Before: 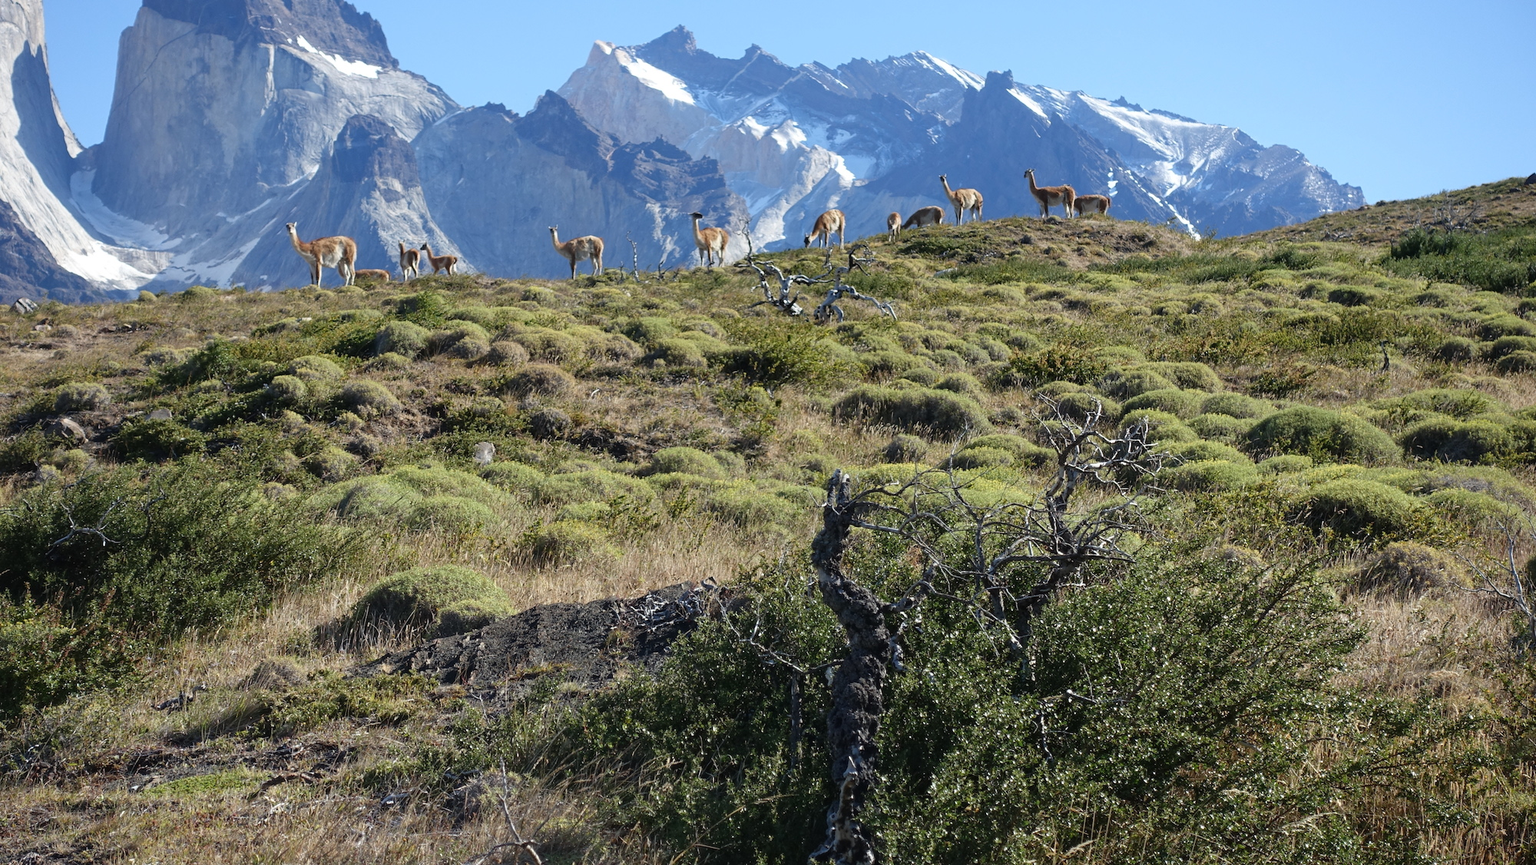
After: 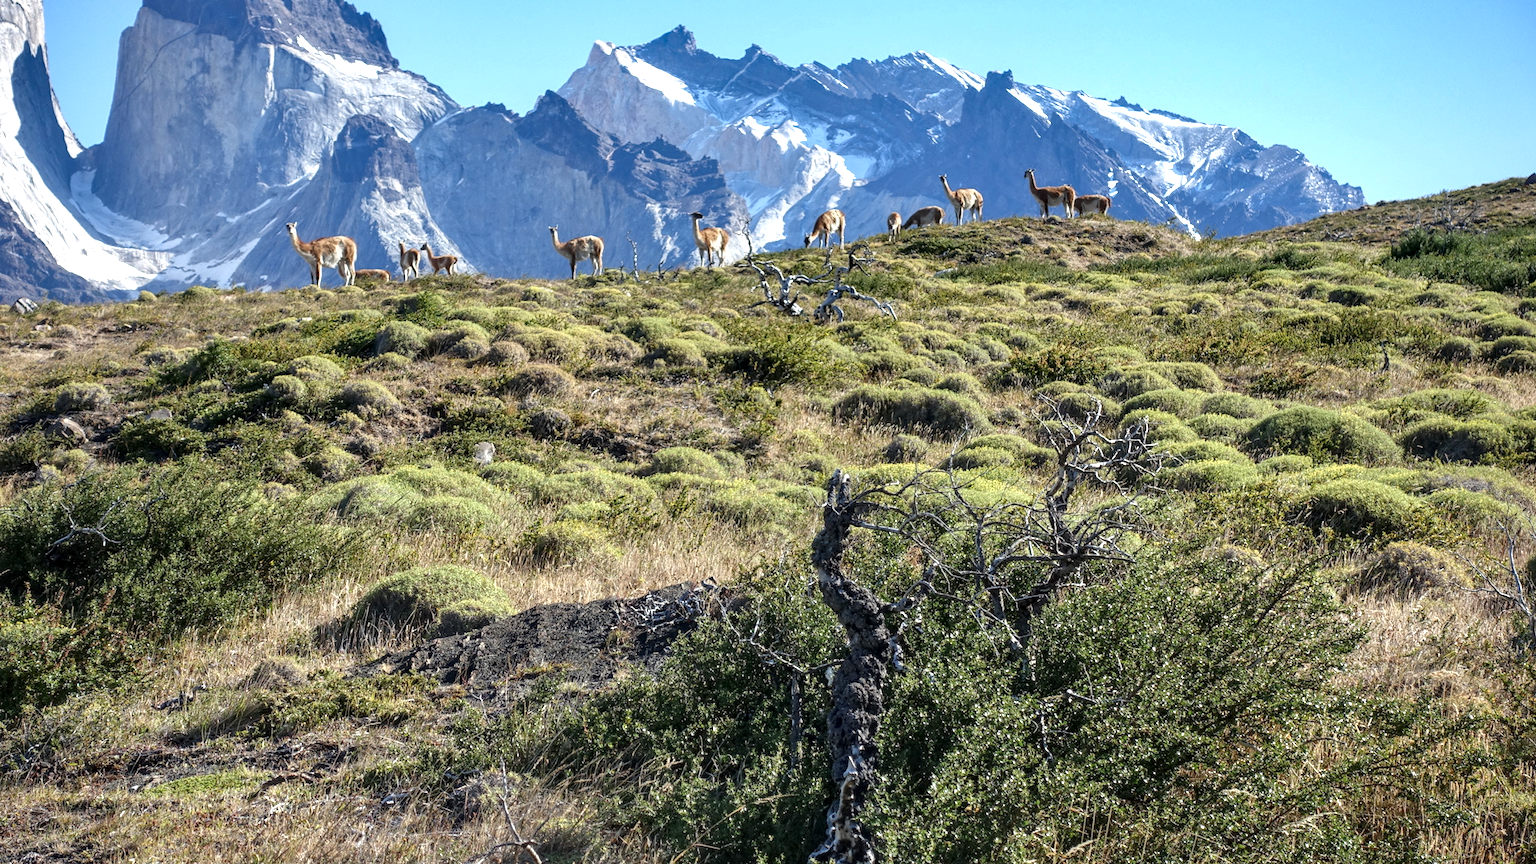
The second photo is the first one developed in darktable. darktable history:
shadows and highlights: soften with gaussian
local contrast: detail 130%
exposure: black level correction 0.001, exposure 0.5 EV, compensate exposure bias true, compensate highlight preservation false
